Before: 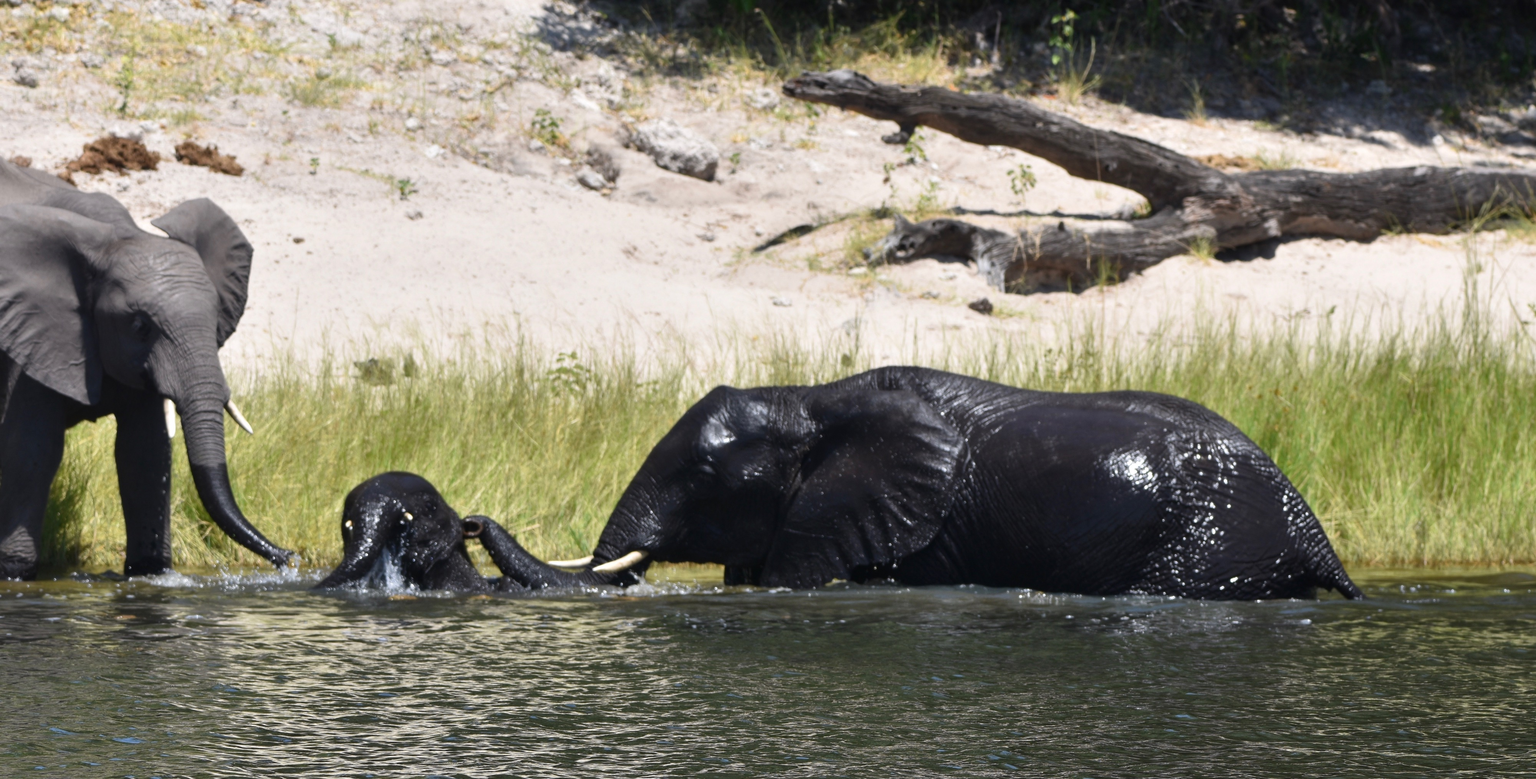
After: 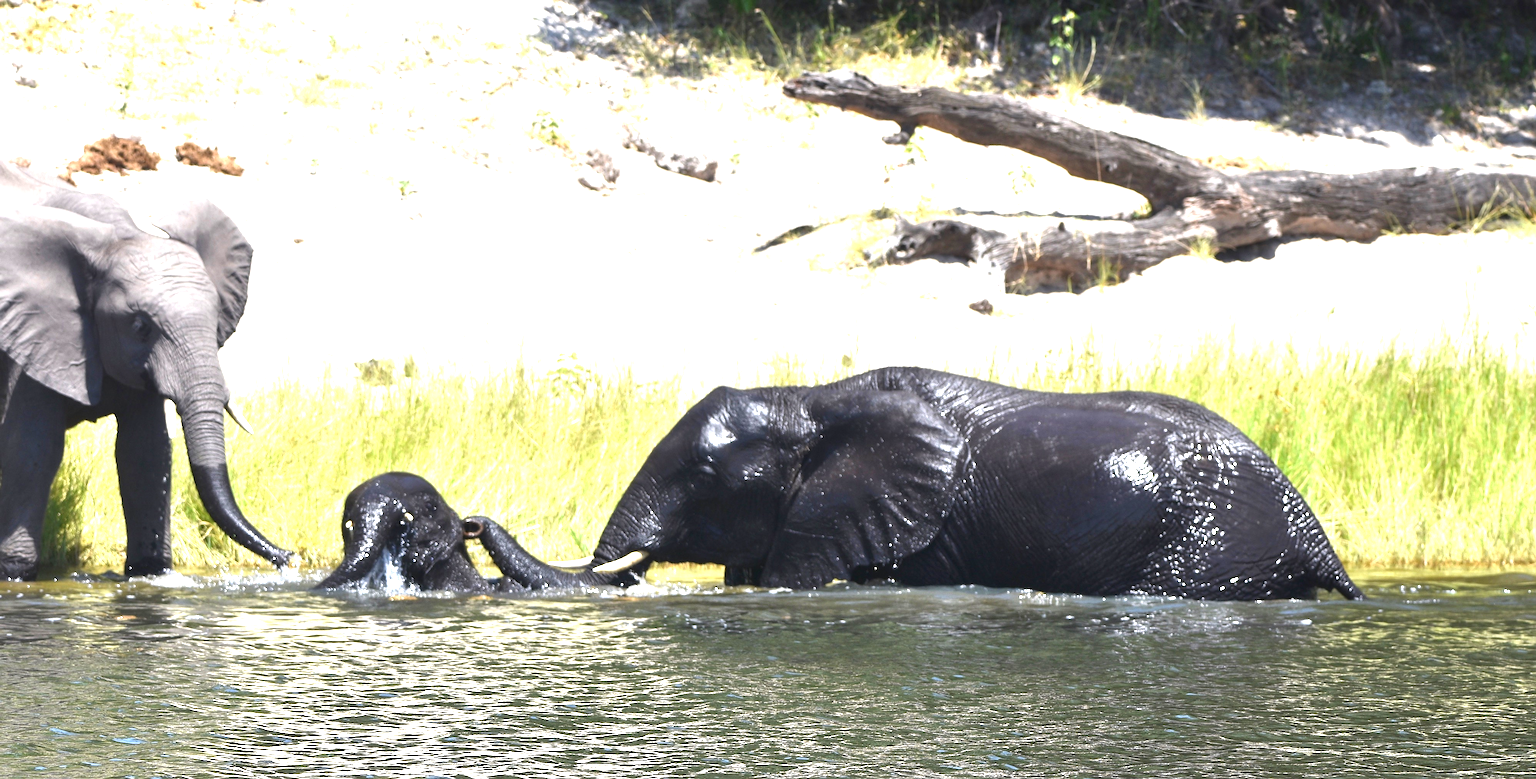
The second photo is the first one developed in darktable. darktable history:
exposure: black level correction 0, exposure 1.675 EV, compensate exposure bias true, compensate highlight preservation false
sharpen: on, module defaults
